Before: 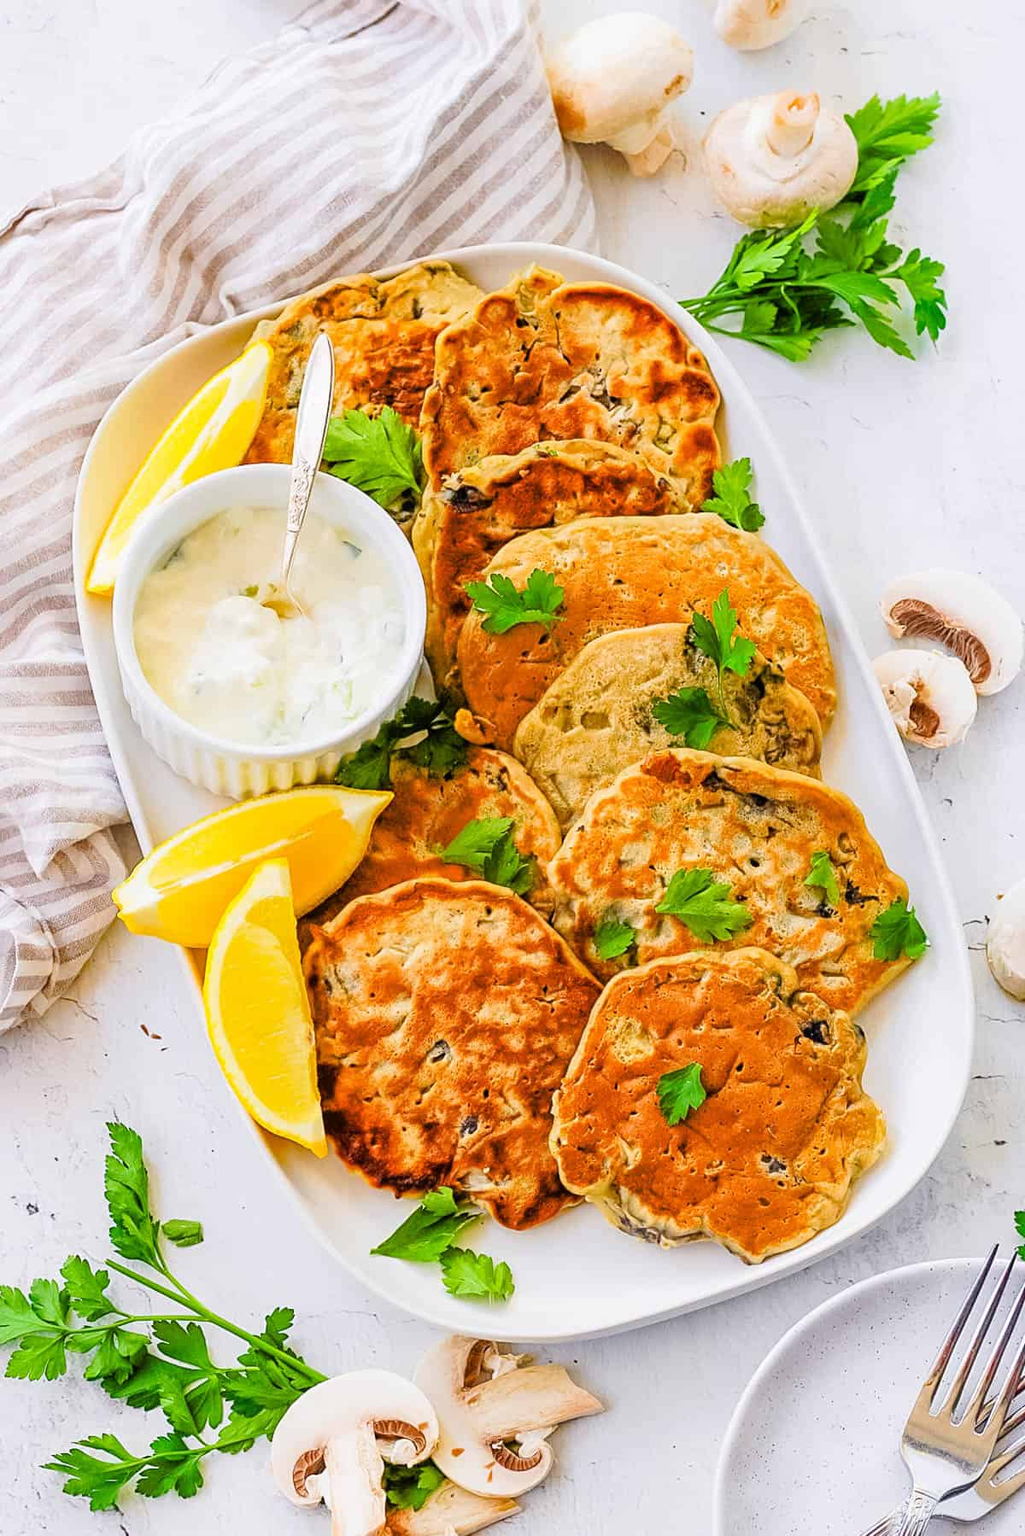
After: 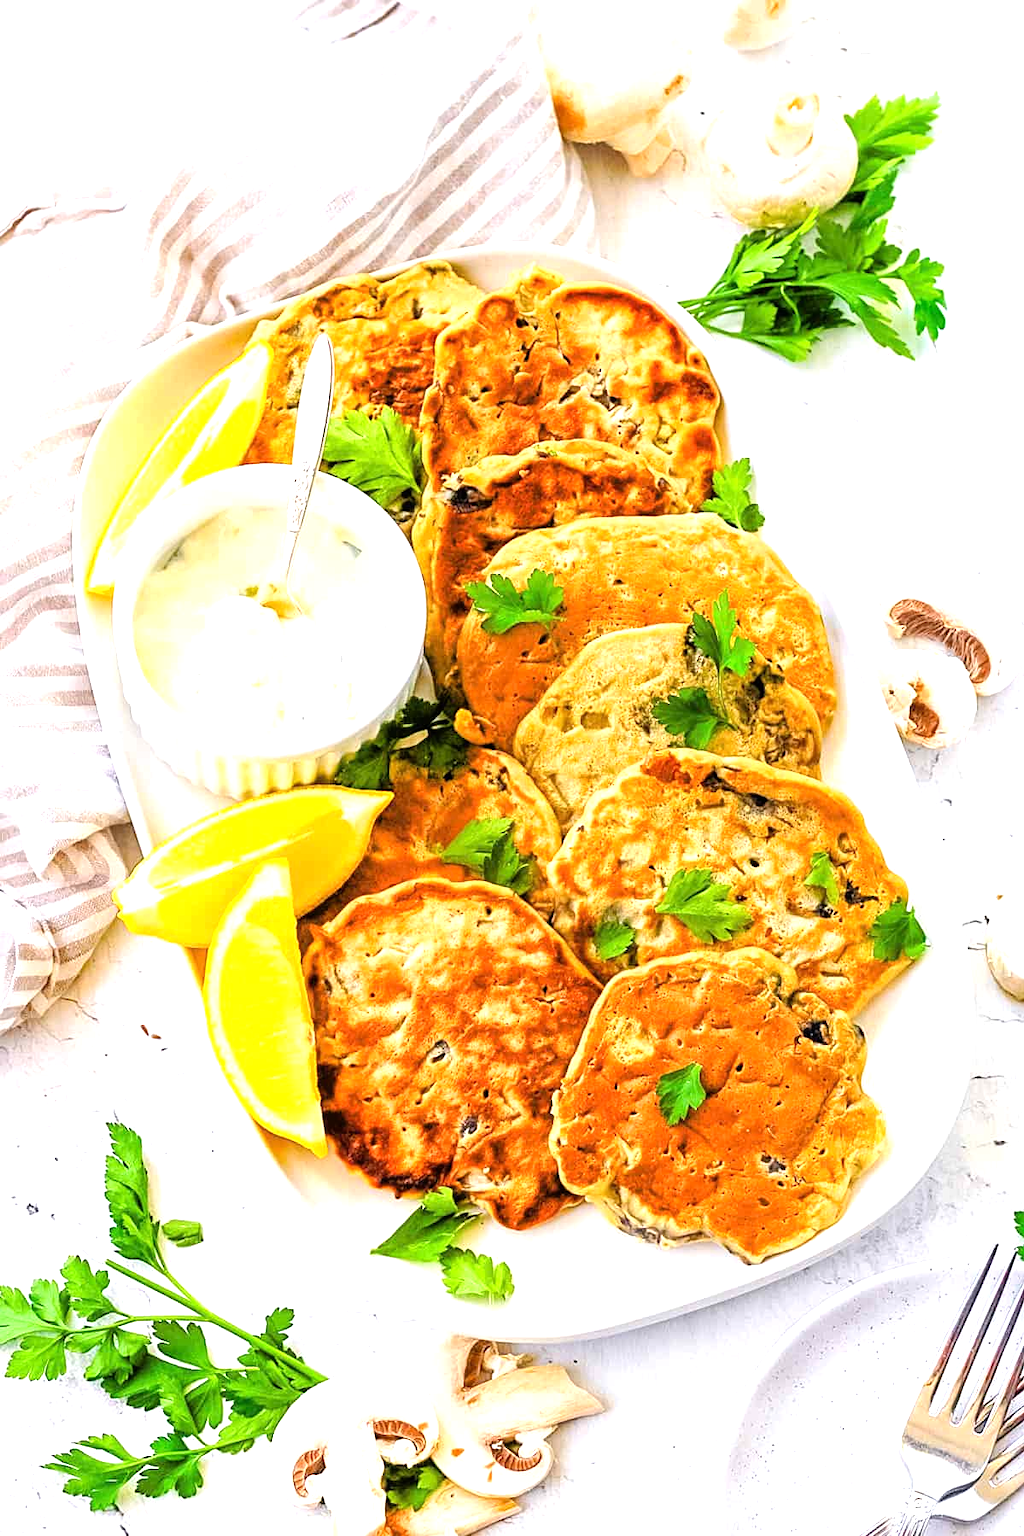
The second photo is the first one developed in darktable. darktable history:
tone equalizer: -8 EV -0.762 EV, -7 EV -0.728 EV, -6 EV -0.58 EV, -5 EV -0.407 EV, -3 EV 0.393 EV, -2 EV 0.6 EV, -1 EV 0.679 EV, +0 EV 0.77 EV
